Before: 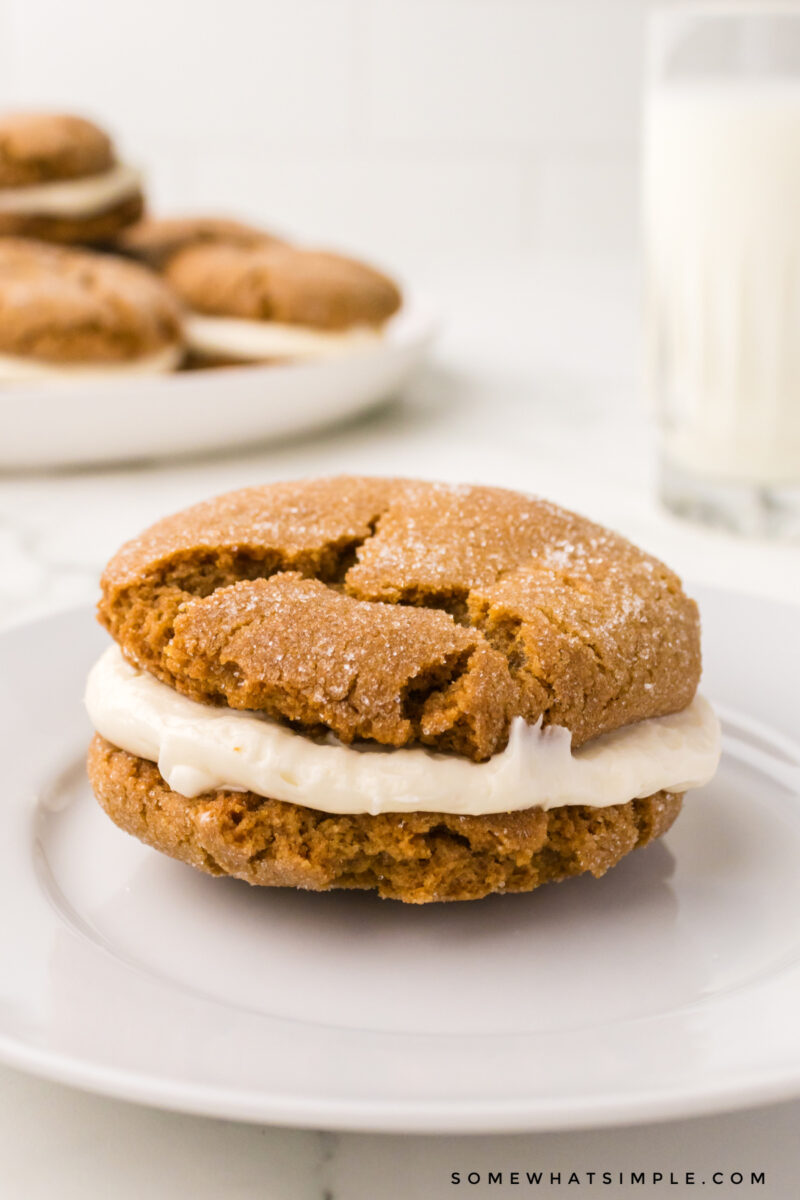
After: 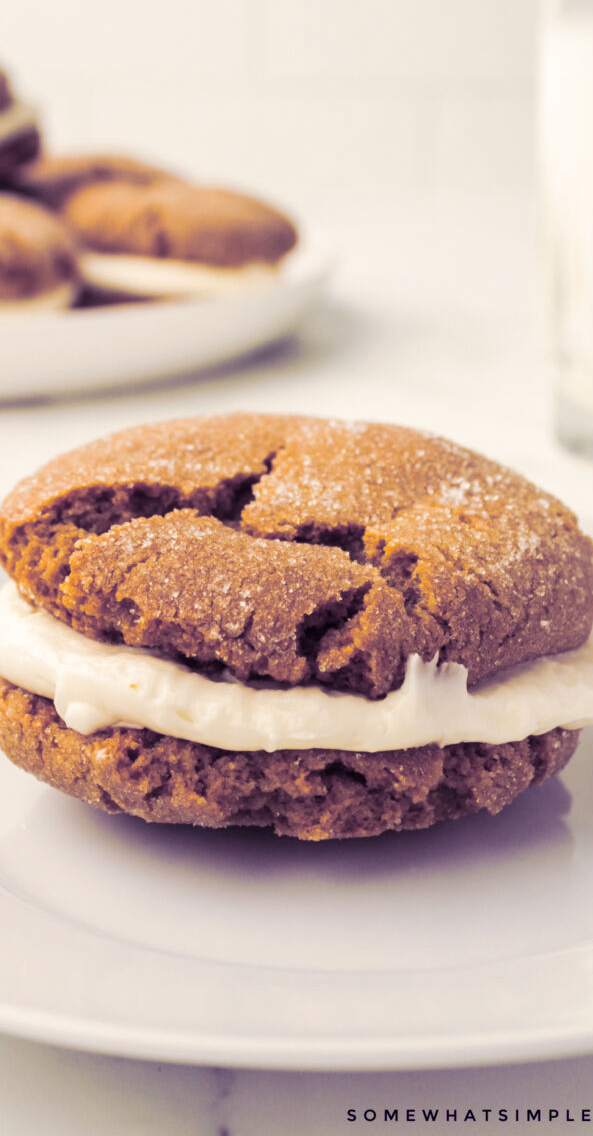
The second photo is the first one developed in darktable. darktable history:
split-toning: shadows › hue 255.6°, shadows › saturation 0.66, highlights › hue 43.2°, highlights › saturation 0.68, balance -50.1
crop and rotate: left 13.15%, top 5.251%, right 12.609%
